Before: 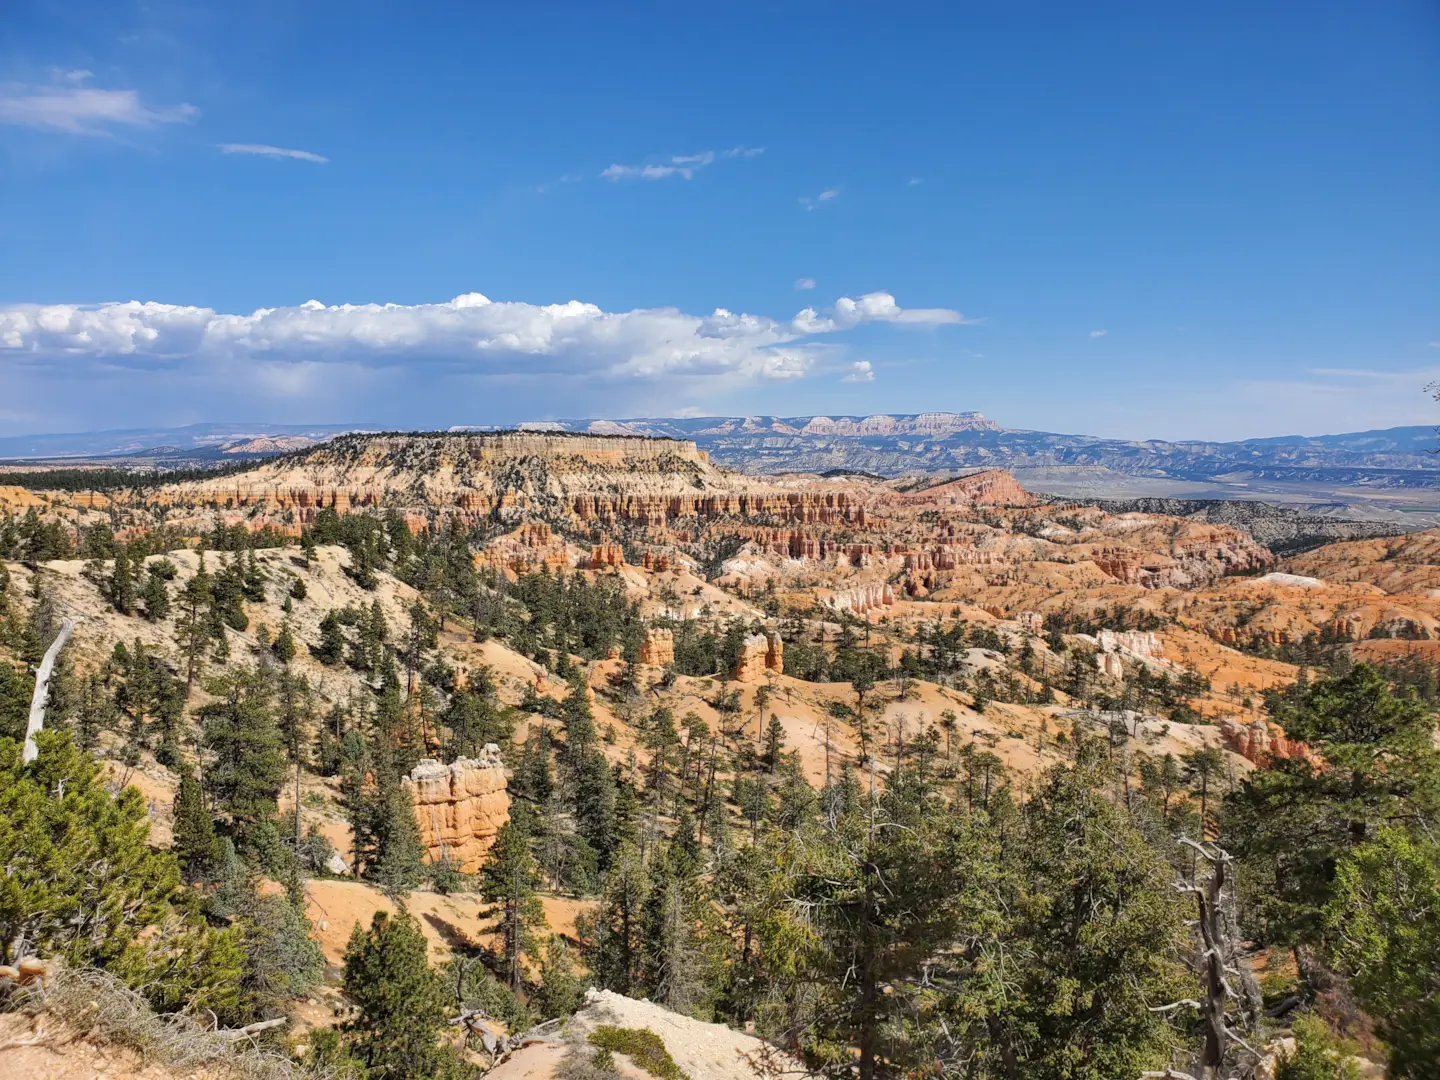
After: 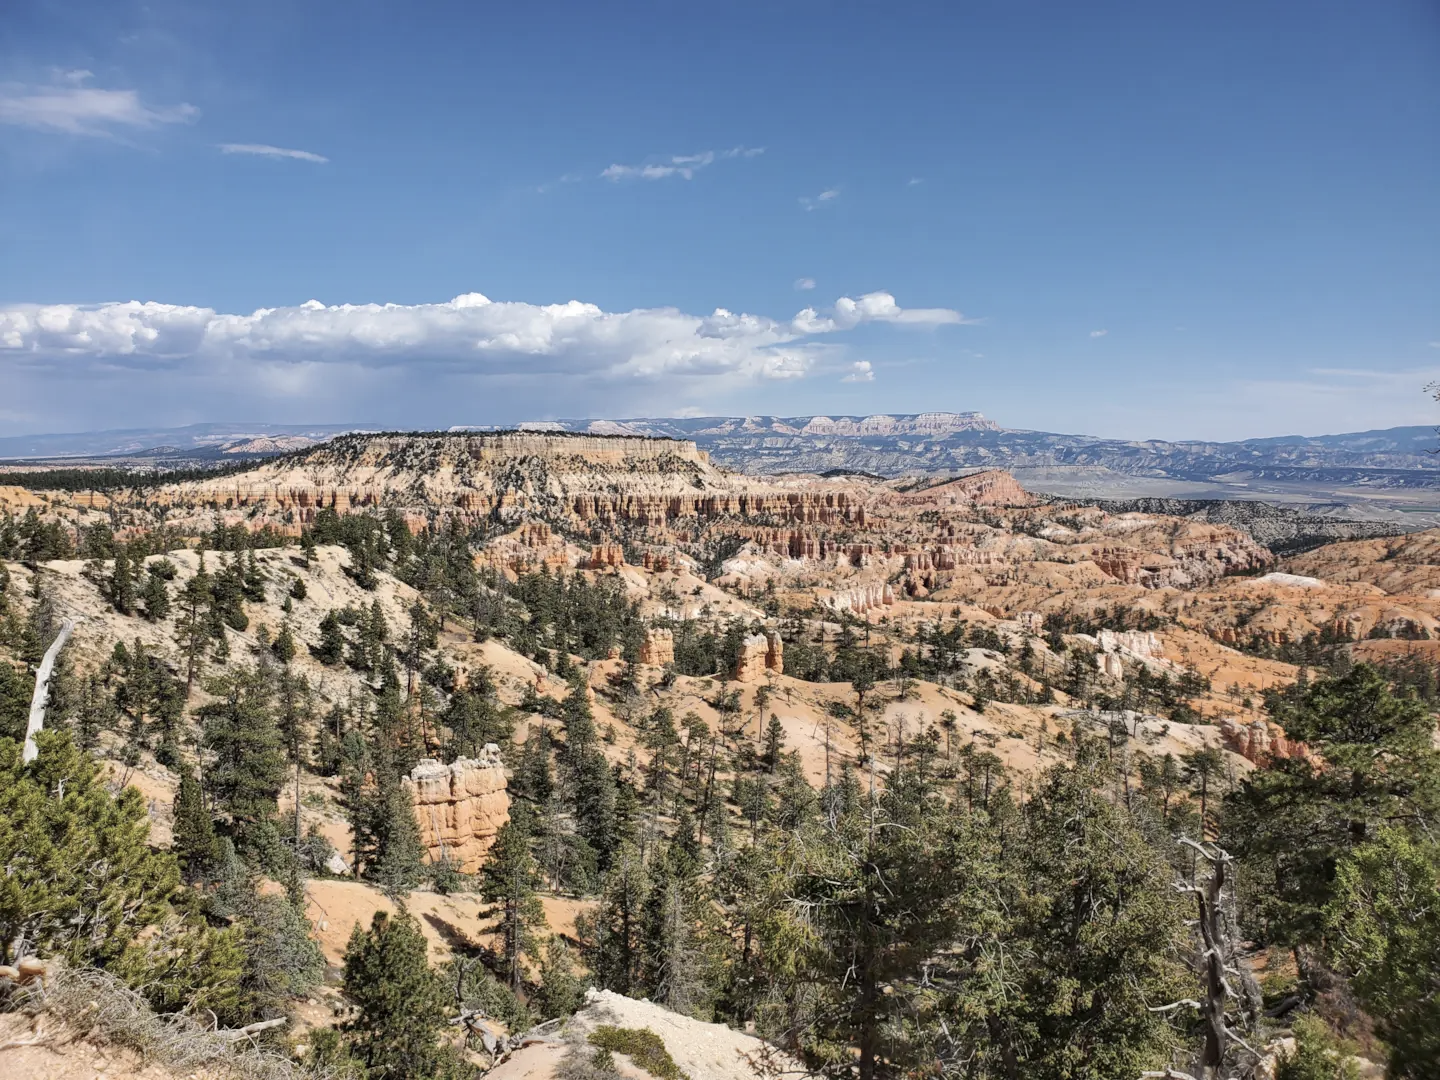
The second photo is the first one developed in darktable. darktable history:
contrast brightness saturation: contrast 0.104, saturation -0.296
